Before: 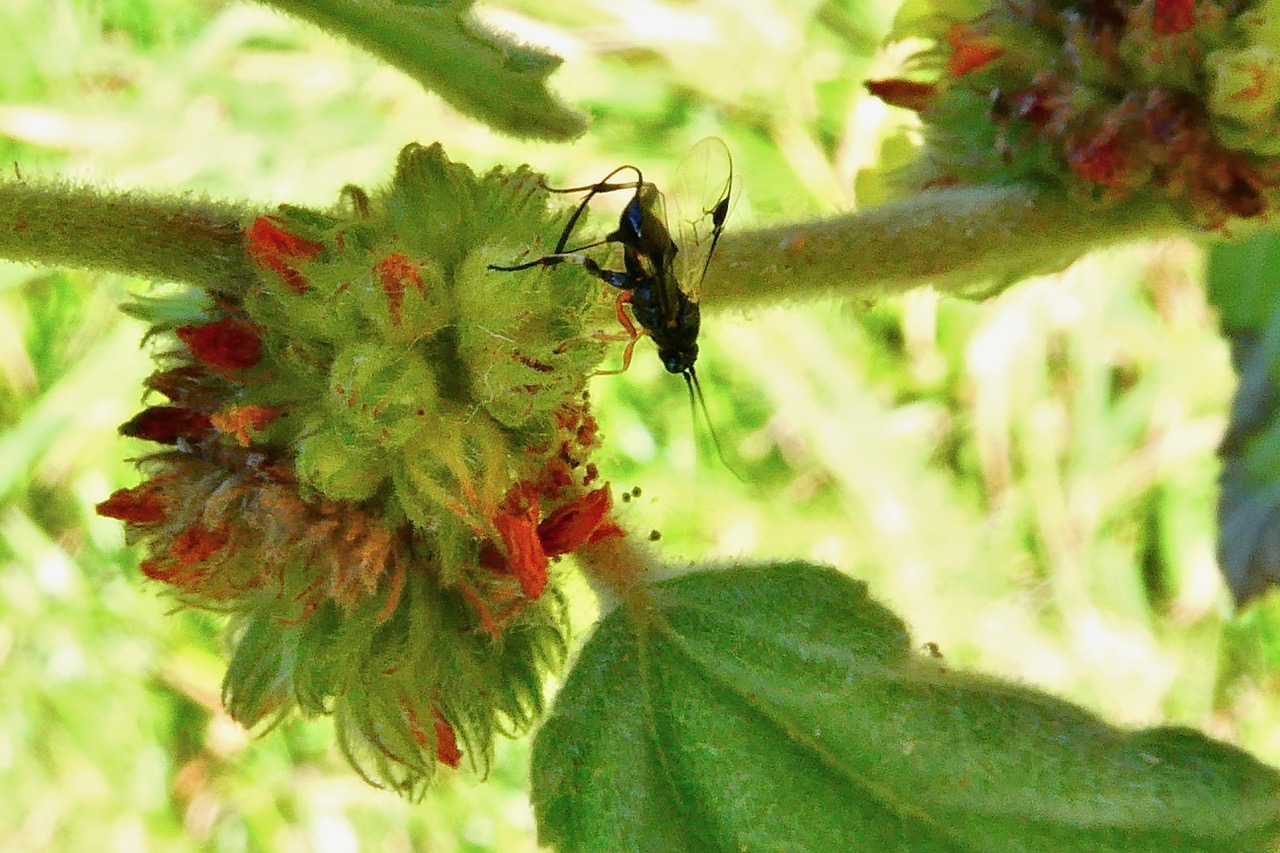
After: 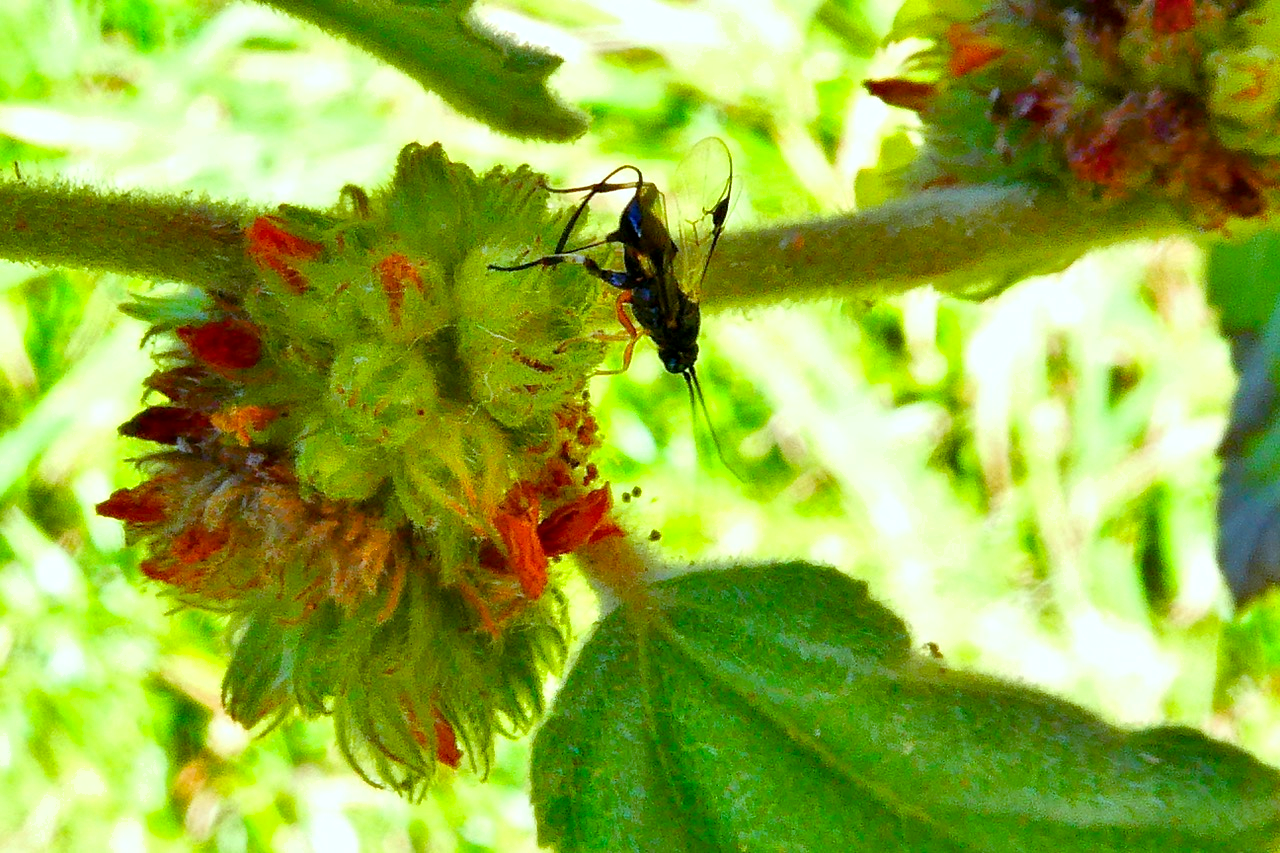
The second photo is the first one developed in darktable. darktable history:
color balance rgb: shadows lift › chroma 6.155%, shadows lift › hue 305.03°, linear chroma grading › global chroma 7.954%, perceptual saturation grading › global saturation 0.279%
shadows and highlights: shadows 48.42, highlights -41.81, soften with gaussian
exposure: exposure 0.241 EV, compensate highlight preservation false
color calibration: output colorfulness [0, 0.315, 0, 0], x 0.37, y 0.382, temperature 4318.46 K
